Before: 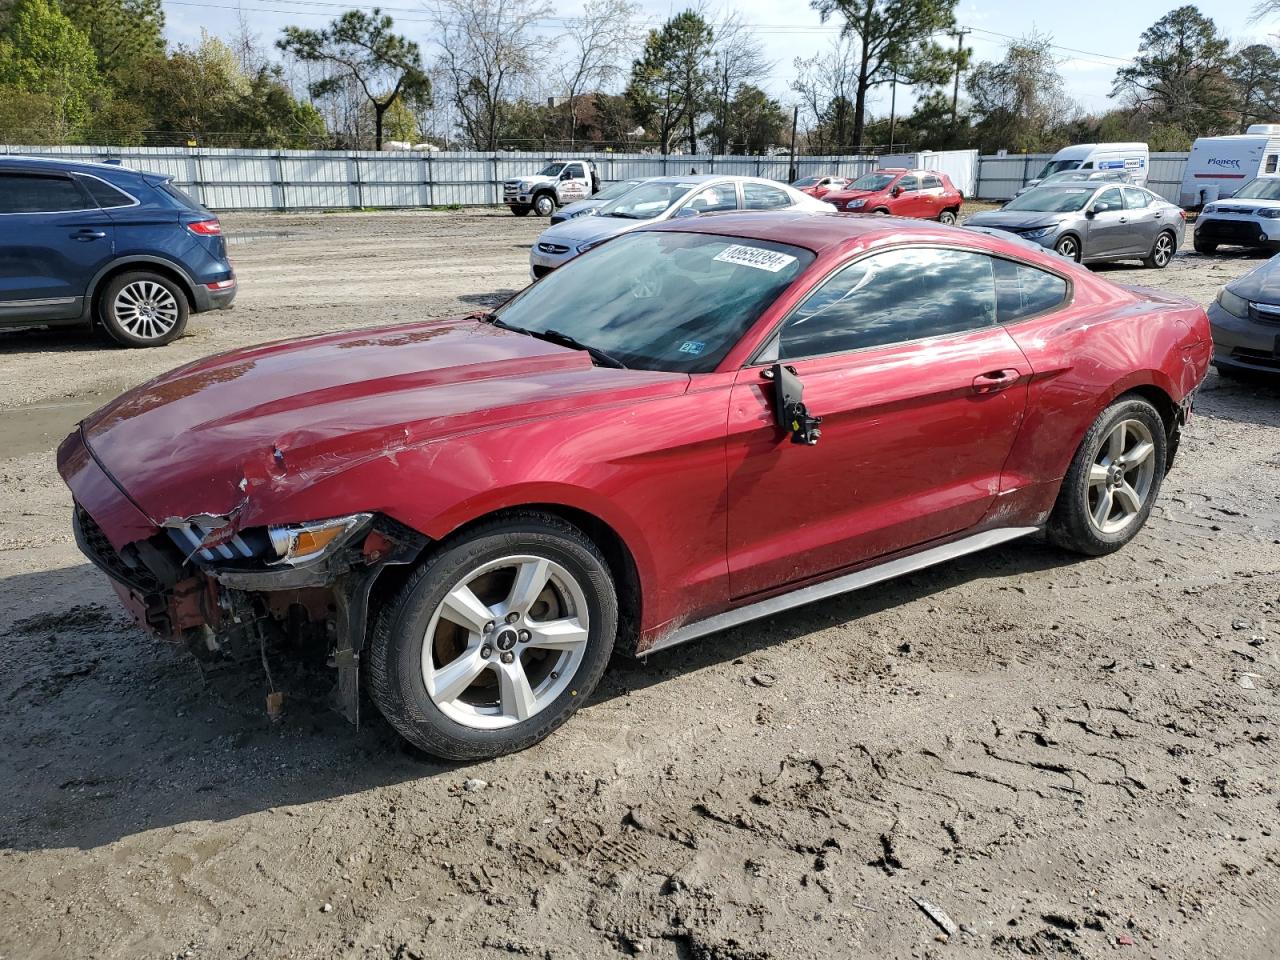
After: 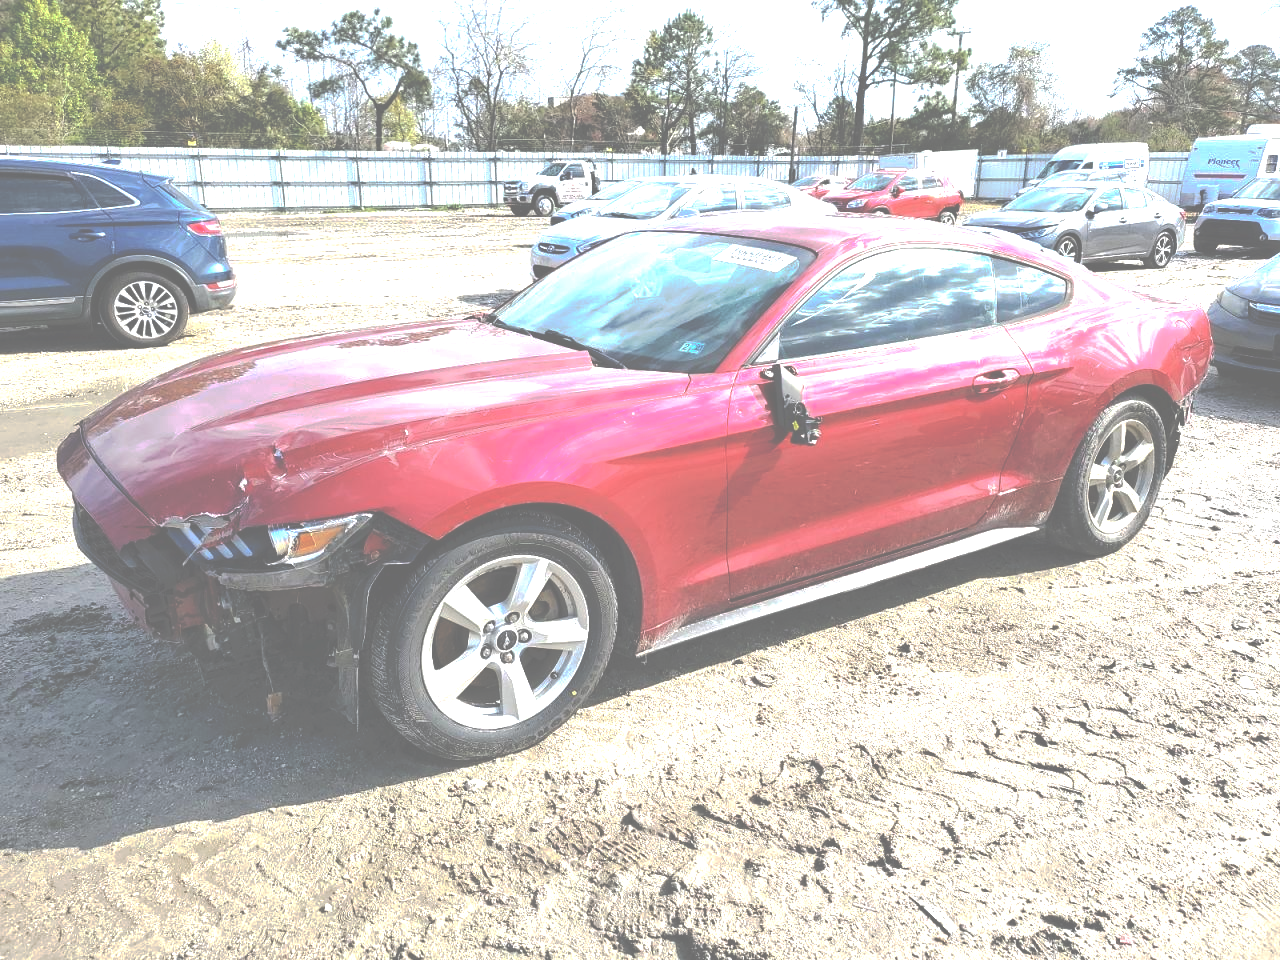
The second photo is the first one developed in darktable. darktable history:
exposure: black level correction 0, exposure 1.467 EV, compensate highlight preservation false
tone curve: curves: ch0 [(0, 0) (0.003, 0.453) (0.011, 0.457) (0.025, 0.457) (0.044, 0.463) (0.069, 0.464) (0.1, 0.471) (0.136, 0.475) (0.177, 0.481) (0.224, 0.486) (0.277, 0.496) (0.335, 0.515) (0.399, 0.544) (0.468, 0.577) (0.543, 0.621) (0.623, 0.67) (0.709, 0.73) (0.801, 0.788) (0.898, 0.848) (1, 1)], preserve colors none
